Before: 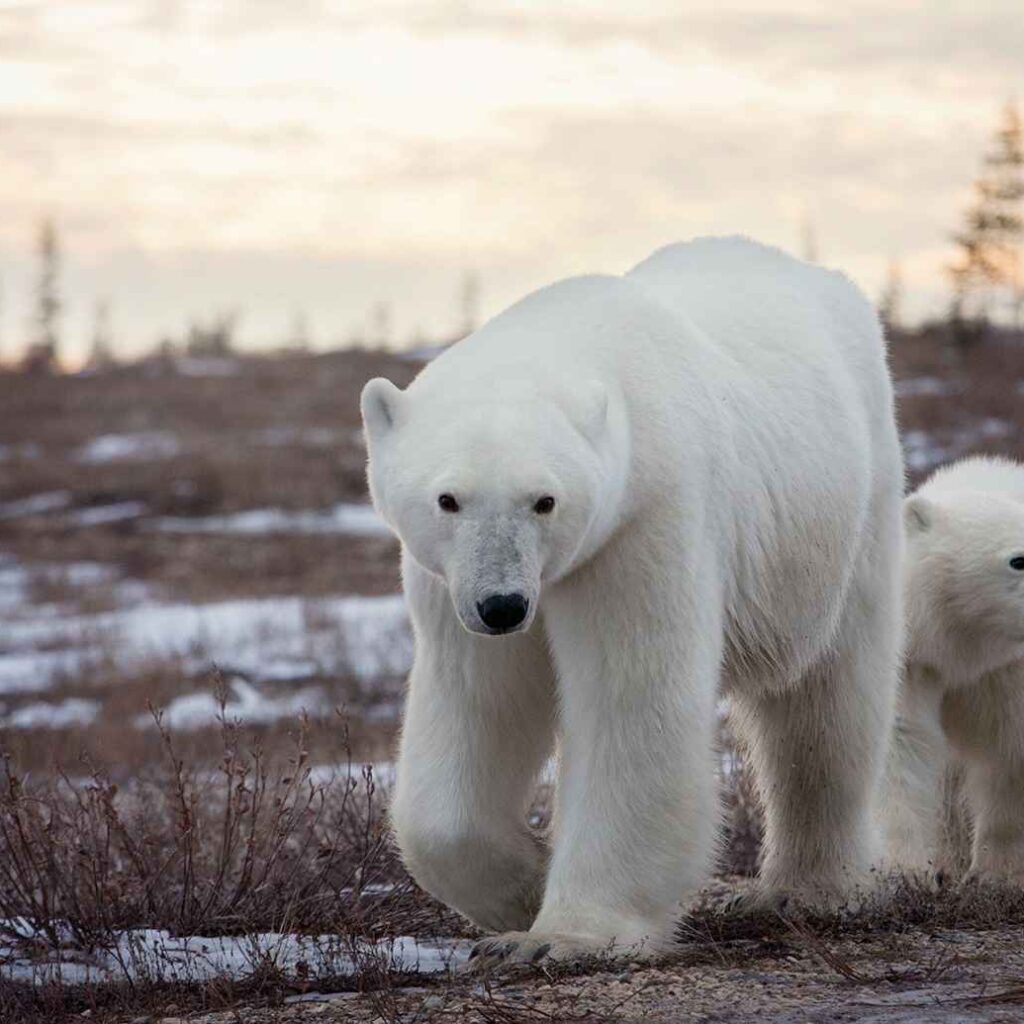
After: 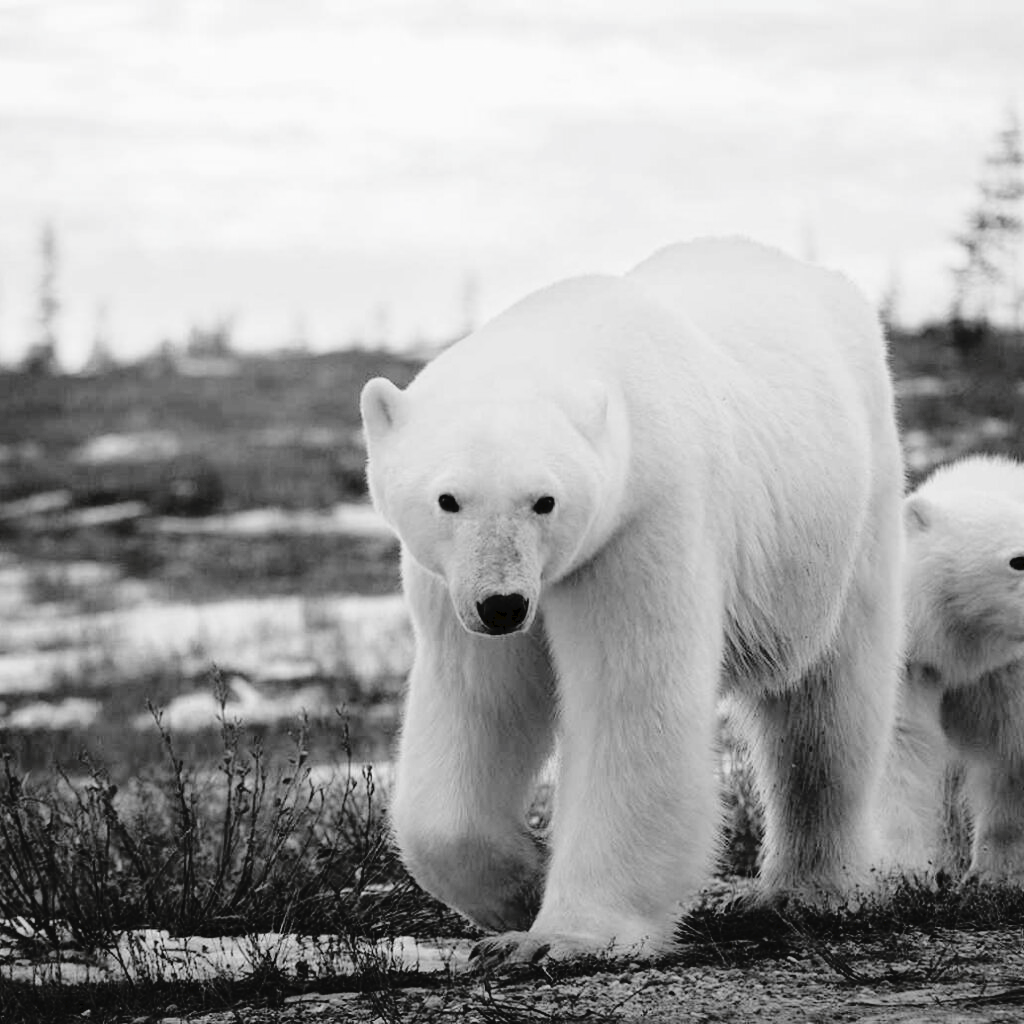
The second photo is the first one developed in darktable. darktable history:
tone curve: curves: ch0 [(0, 0) (0.003, 0.03) (0.011, 0.03) (0.025, 0.033) (0.044, 0.035) (0.069, 0.04) (0.1, 0.046) (0.136, 0.052) (0.177, 0.08) (0.224, 0.121) (0.277, 0.225) (0.335, 0.343) (0.399, 0.456) (0.468, 0.555) (0.543, 0.647) (0.623, 0.732) (0.709, 0.808) (0.801, 0.886) (0.898, 0.947) (1, 1)], preserve colors none
color look up table: target L [90.94, 83.12, 90.24, 78.43, 77.71, 76.61, 72.94, 48.31, 42.65, 48.31, 34.59, 22.91, 0.497, 200.09, 81.69, 78.43, 80.24, 66.62, 62.46, 58.38, 62.46, 47.64, 57.87, 33.18, 31.8, 25.32, 21.7, 85.27, 84.2, 70.73, 87.05, 81.69, 65.87, 83.12, 47.24, 52.01, 53.98, 42.92, 53.19, 30.16, 13.23, 90.94, 92.35, 71.1, 83.12, 75.52, 51.22, 36.77, 48.57], target a [-0.003, -0.003, -0.001, 0, 0, -0.002, -0.001, 0.001 ×5, 0, 0, -0.001, 0, -0.001, 0, 0, 0.001, 0, 0, 0, 0.001, 0.001, 0.001, 0, -0.003, 0, -0.002, 0, -0.001, 0, -0.003, 0.001, 0.001, 0, 0.001, 0, 0.001, -0.132, -0.003, -0.003, 0, -0.003, 0, 0, 0.001, 0.001], target b [0.025, 0.025, 0.002, 0.002, 0.002, 0.023, 0.003, -0.003 ×4, -0.005, 0, 0, 0.003, 0.002, 0.003, 0.003, 0.002, -0.004, 0.002, 0.002, 0.002, -0.005, -0.006, -0.006, -0.003, 0.025, 0.002, 0.023, 0.001, 0.003, 0.003, 0.025, -0.005, -0.003, 0.003, -0.003, 0.003, -0.005, 1.687, 0.025, 0.024, 0.002, 0.025, 0.002, 0.002, -0.005, -0.003], num patches 49
